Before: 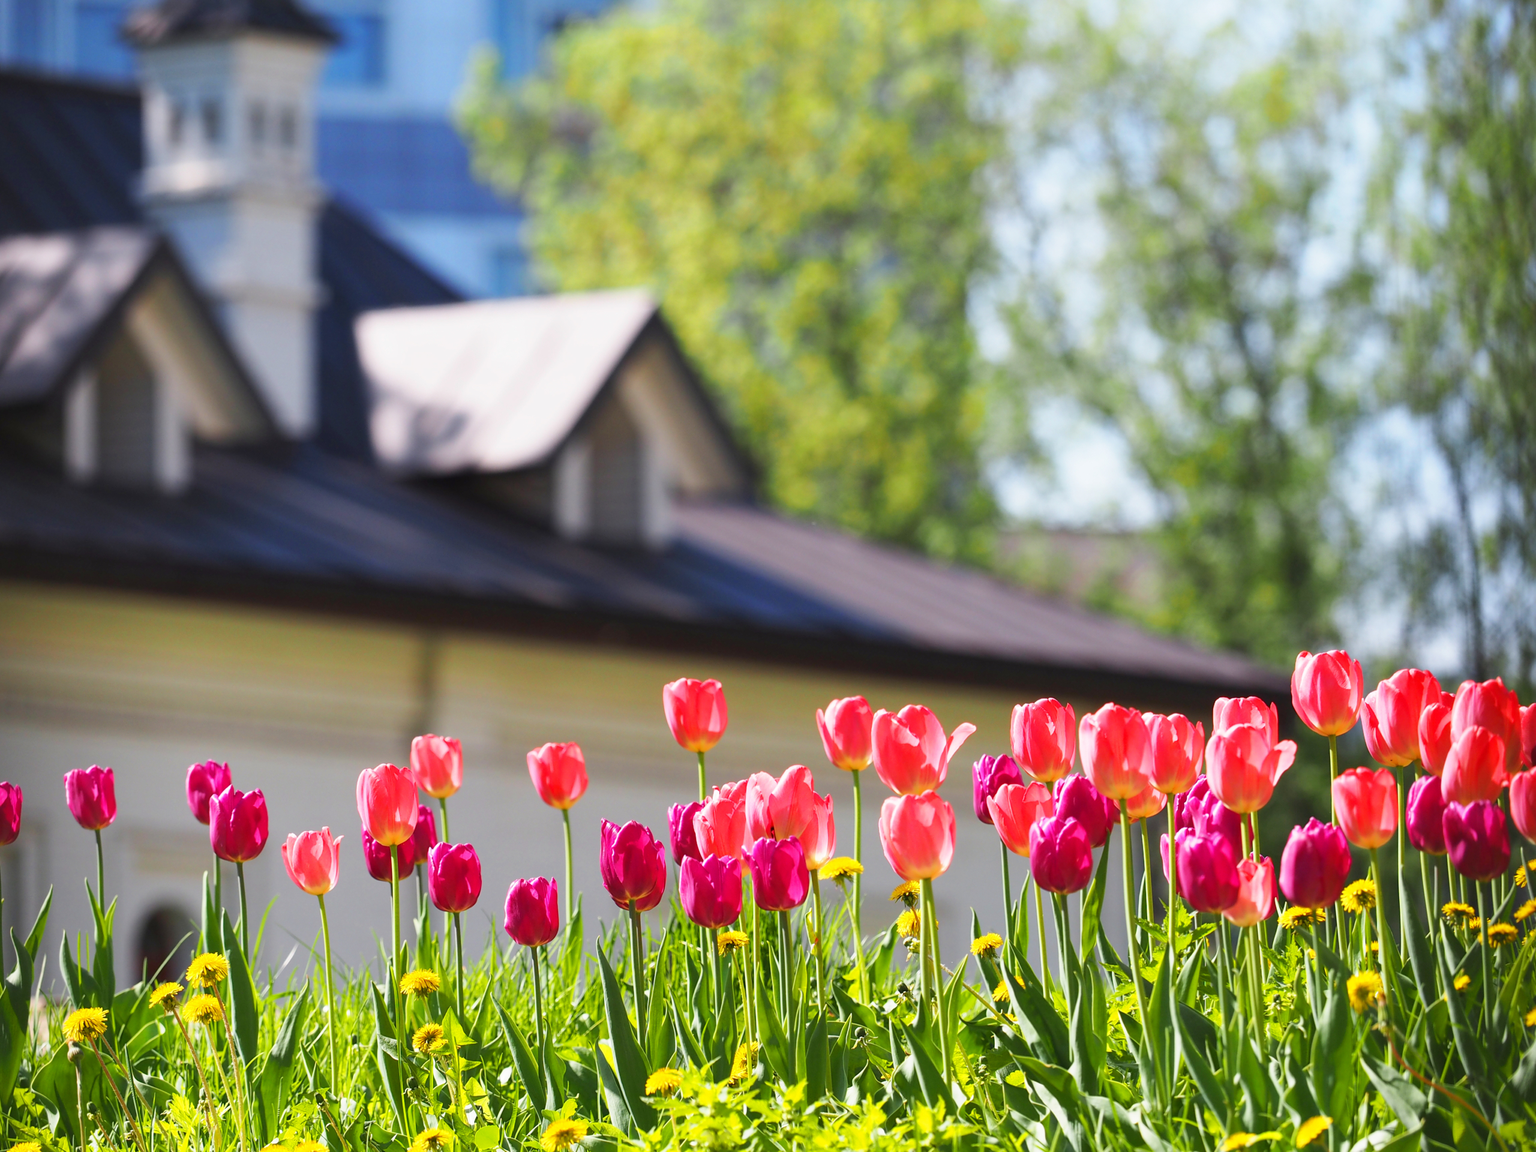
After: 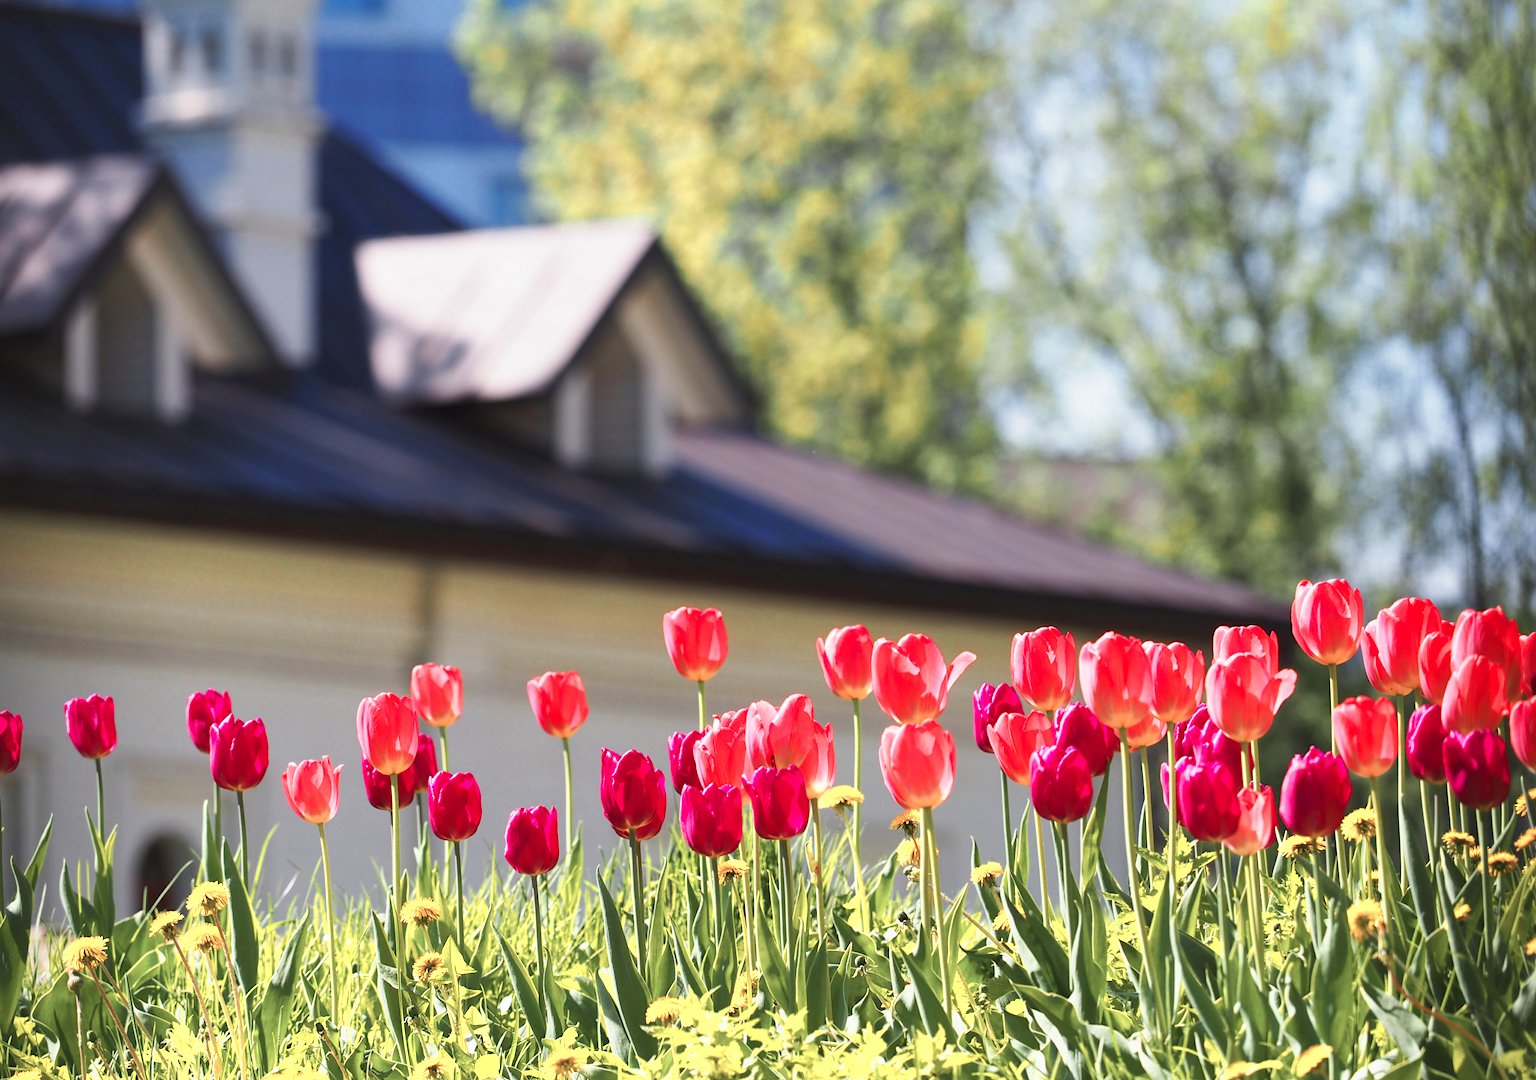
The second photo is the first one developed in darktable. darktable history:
color zones: curves: ch0 [(0, 0.473) (0.001, 0.473) (0.226, 0.548) (0.4, 0.589) (0.525, 0.54) (0.728, 0.403) (0.999, 0.473) (1, 0.473)]; ch1 [(0, 0.619) (0.001, 0.619) (0.234, 0.388) (0.4, 0.372) (0.528, 0.422) (0.732, 0.53) (0.999, 0.619) (1, 0.619)]; ch2 [(0, 0.547) (0.001, 0.547) (0.226, 0.45) (0.4, 0.525) (0.525, 0.585) (0.8, 0.511) (0.999, 0.547) (1, 0.547)]
crop and rotate: top 6.25%
